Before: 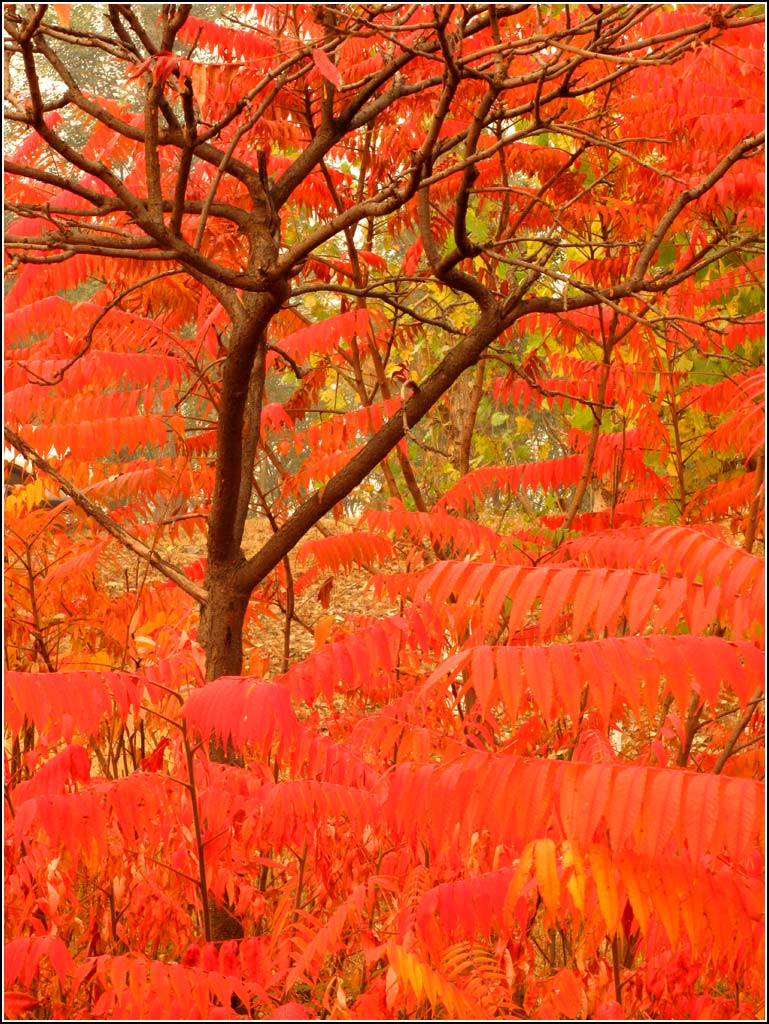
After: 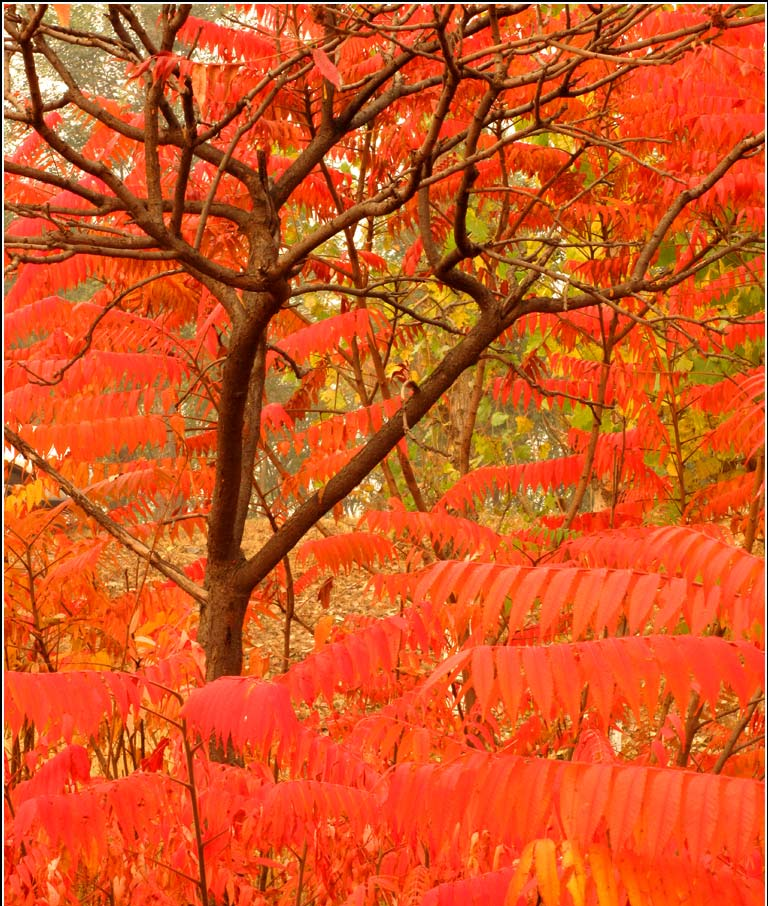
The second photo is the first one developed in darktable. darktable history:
crop and rotate: top 0%, bottom 11.516%
